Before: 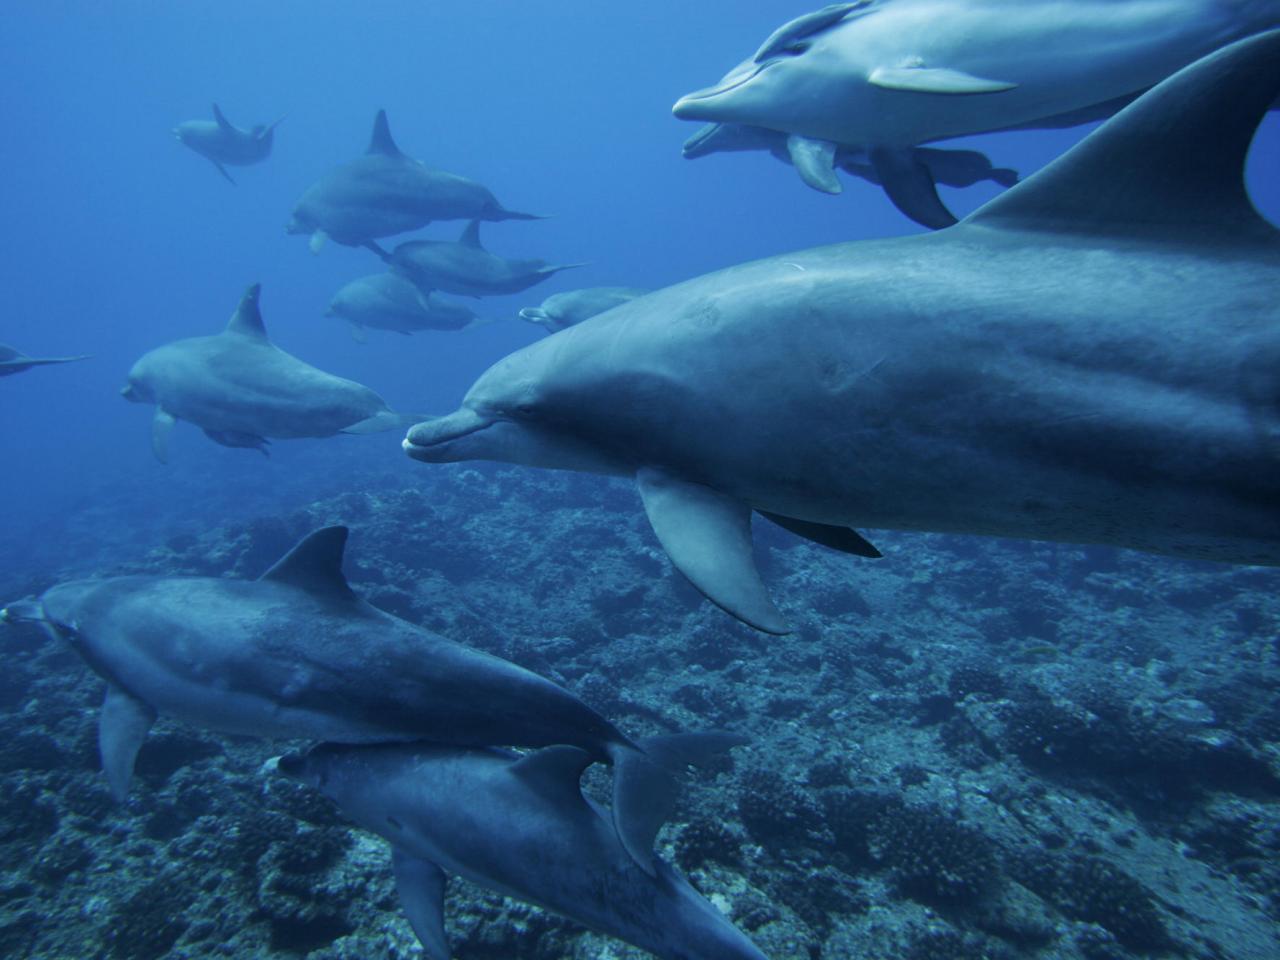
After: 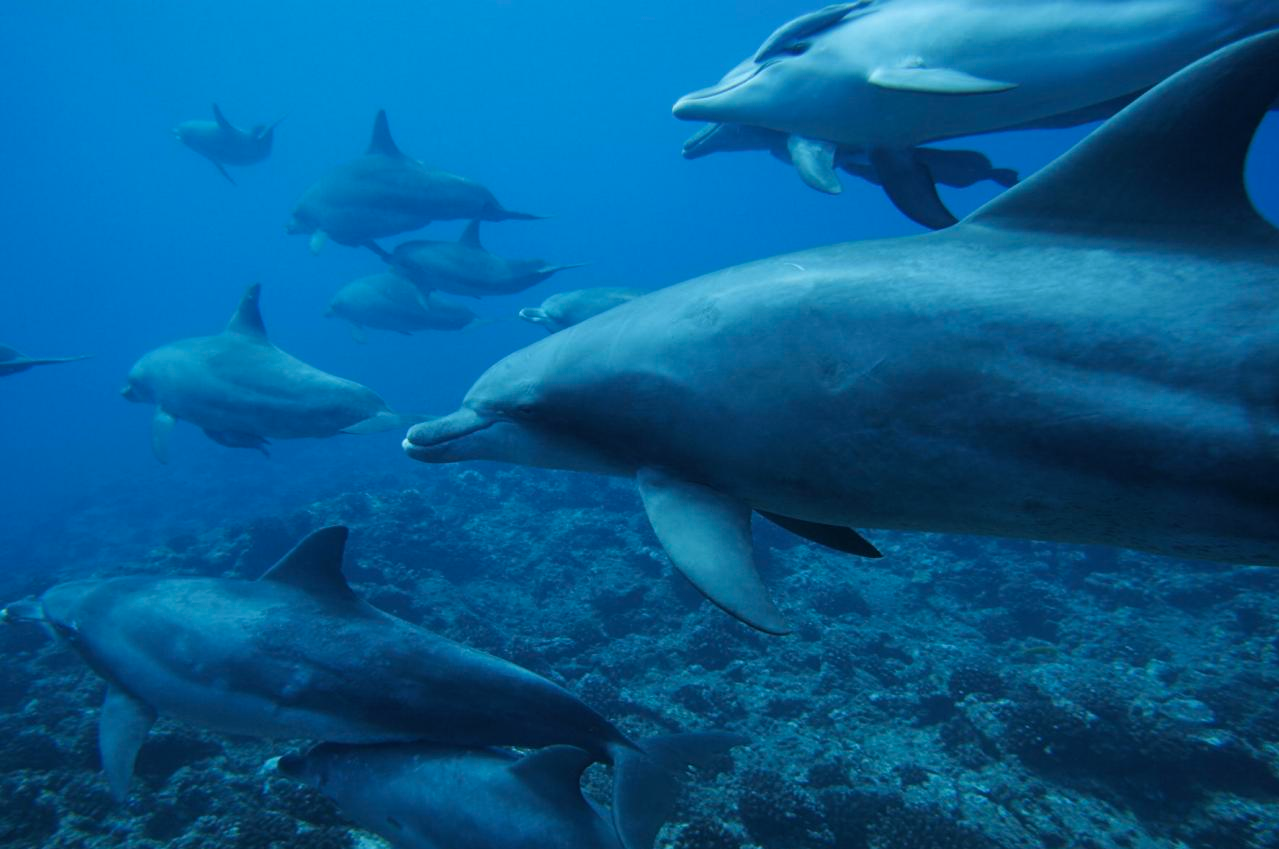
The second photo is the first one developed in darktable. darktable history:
crop and rotate: top 0%, bottom 11.49%
exposure: exposure -0.177 EV, compensate highlight preservation false
color correction: highlights a* -10.04, highlights b* -10.37
